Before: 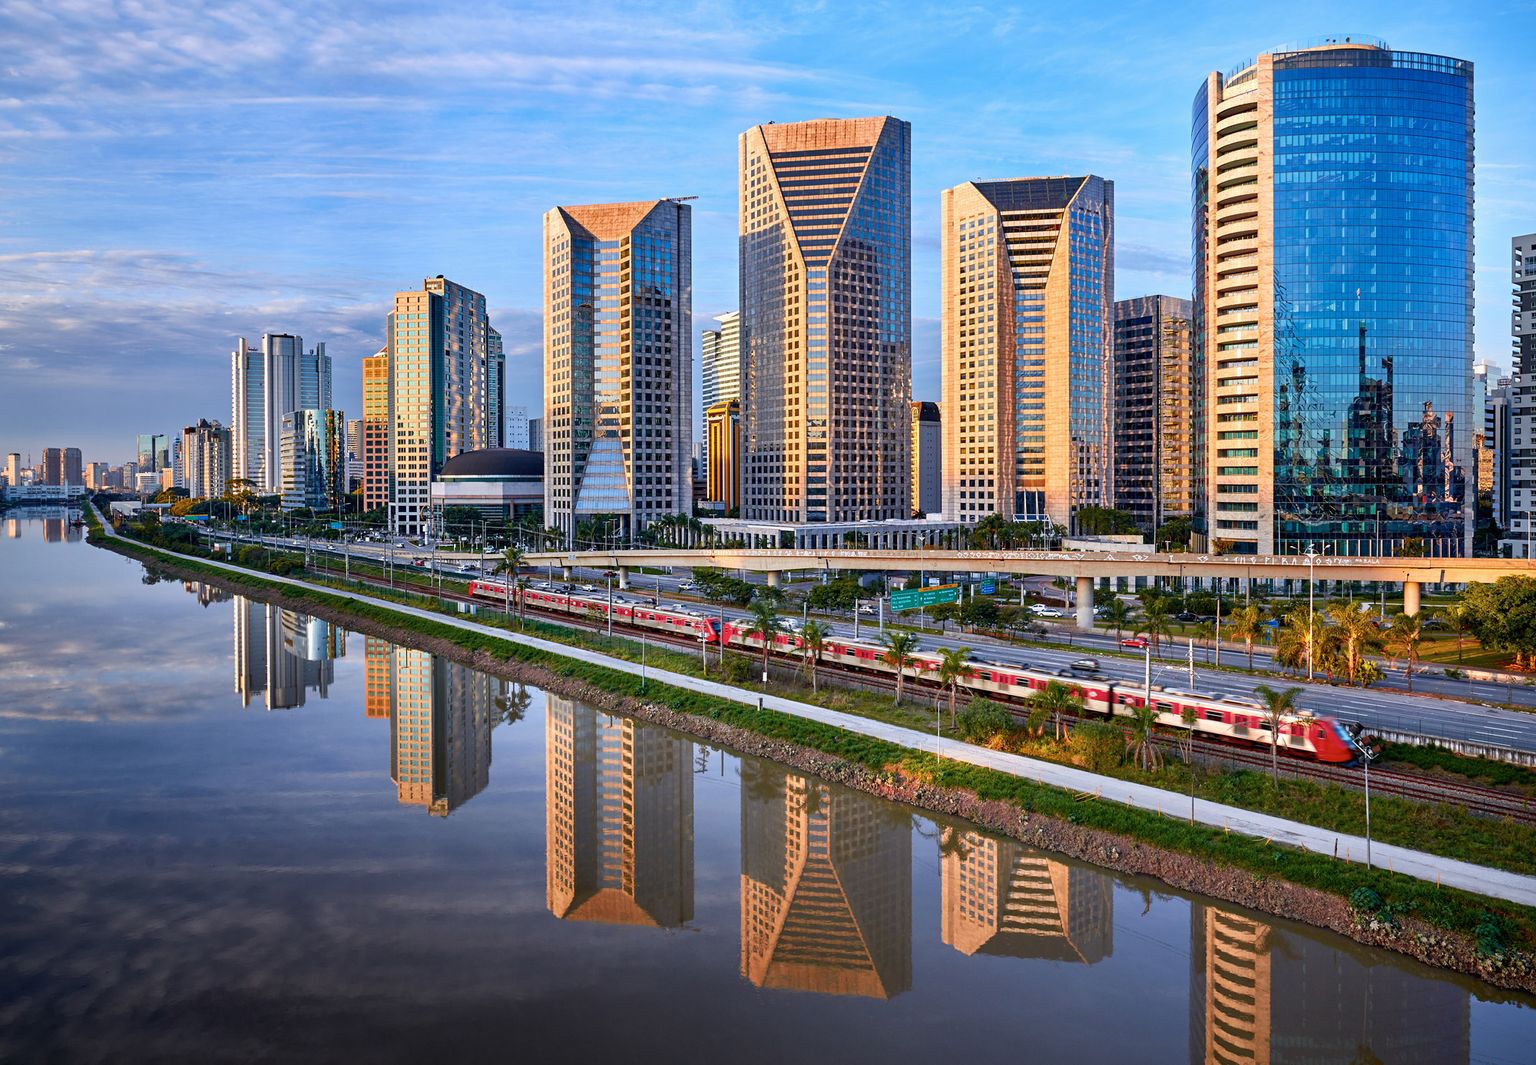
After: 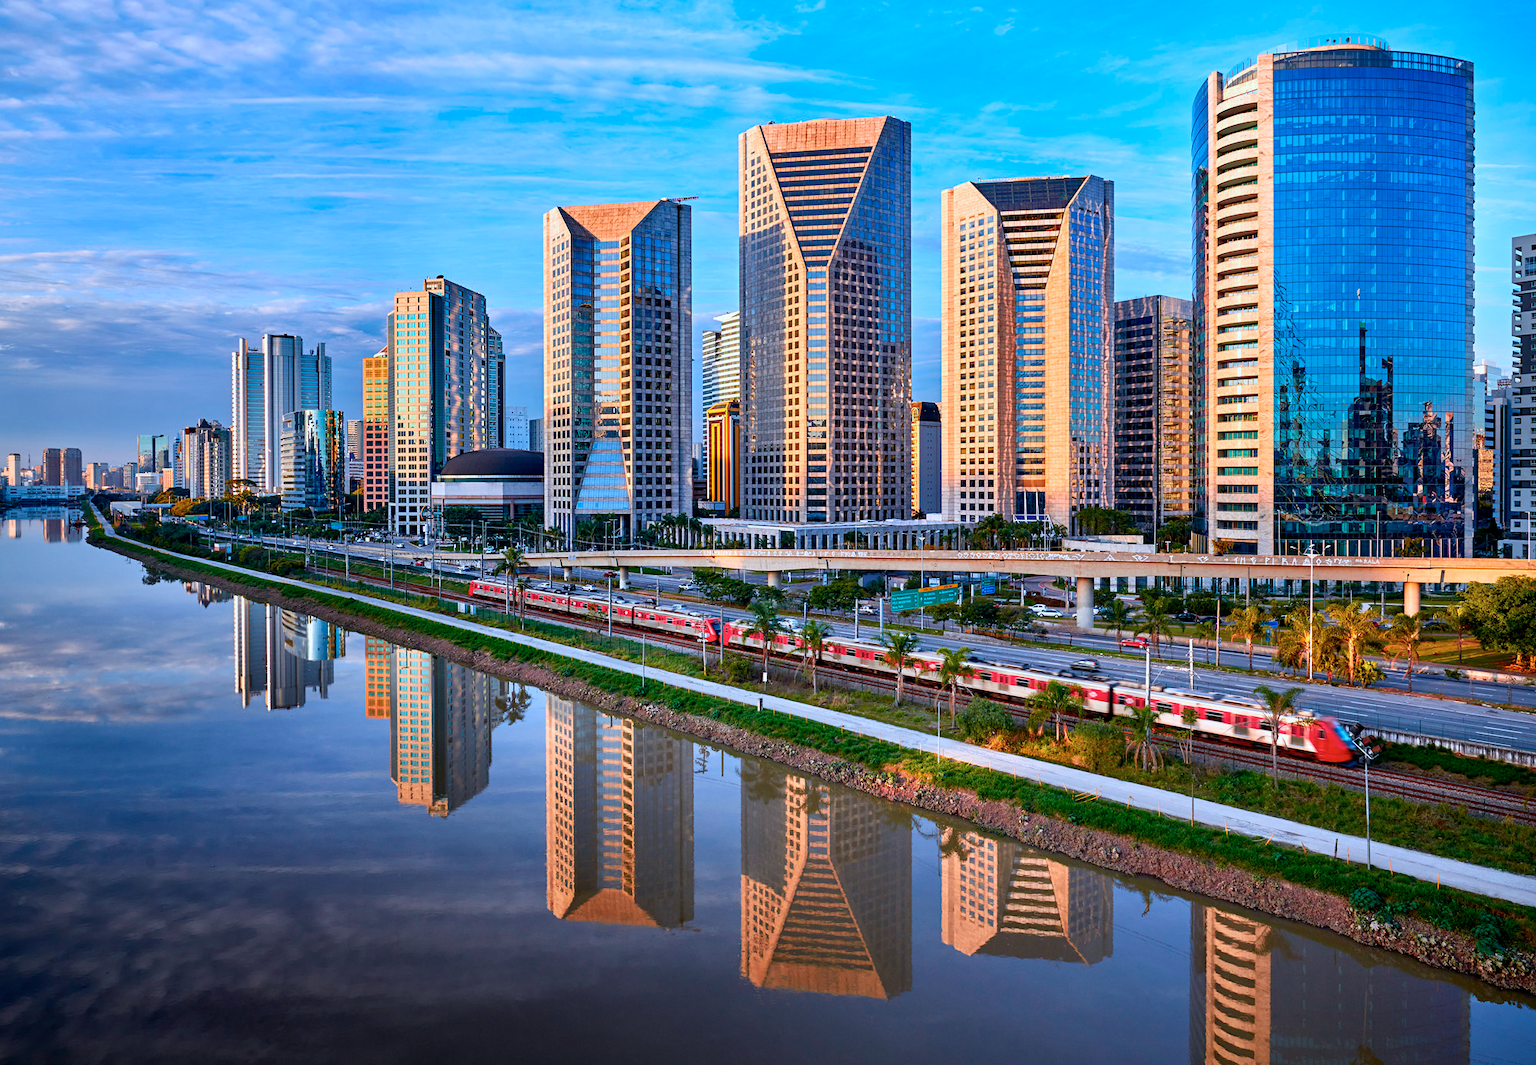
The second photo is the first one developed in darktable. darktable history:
color calibration: x 0.372, y 0.386, temperature 4285.96 K, gamut compression 0.975
